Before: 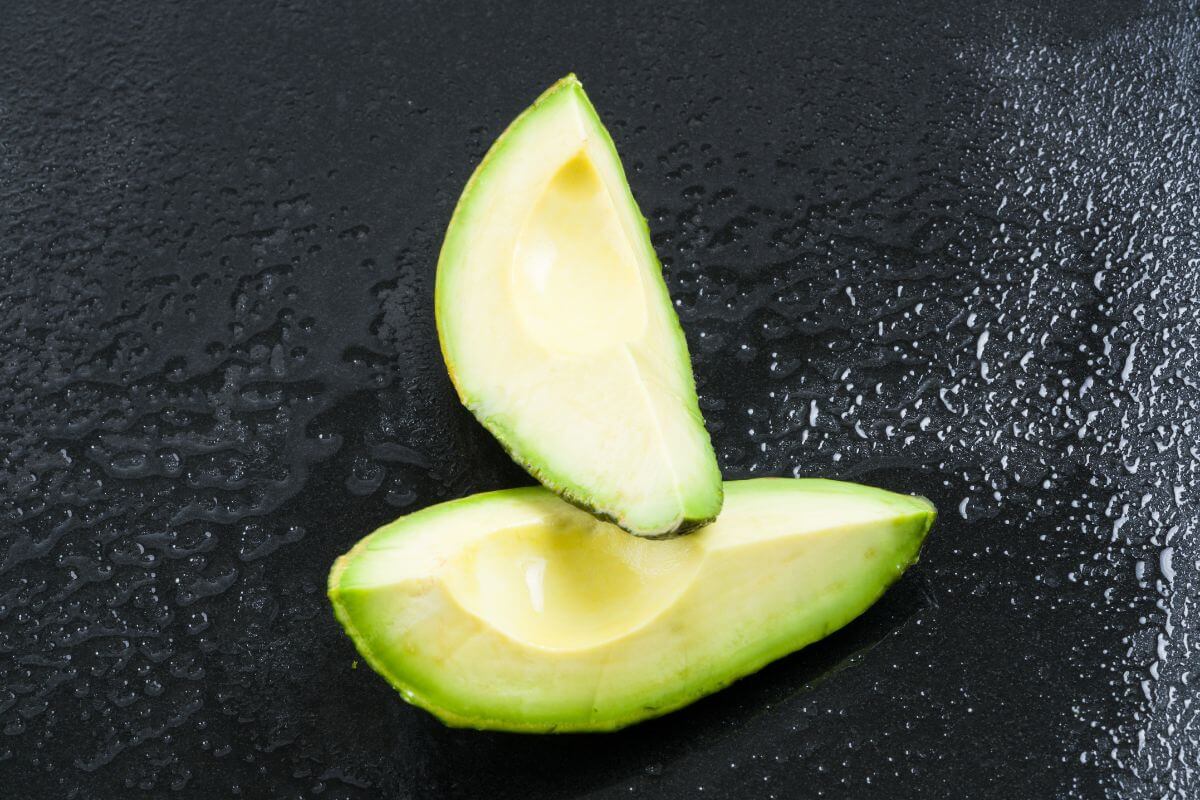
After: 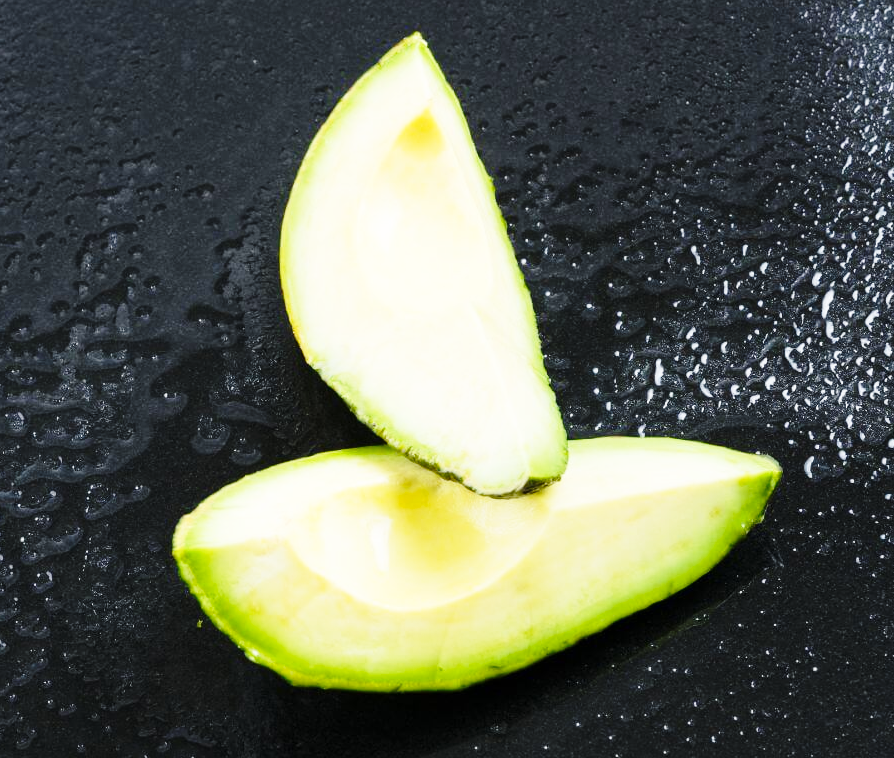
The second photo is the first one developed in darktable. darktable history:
base curve: curves: ch0 [(0, 0) (0.028, 0.03) (0.121, 0.232) (0.46, 0.748) (0.859, 0.968) (1, 1)], exposure shift 0.573, preserve colors none
crop and rotate: left 12.936%, top 5.236%, right 12.563%
